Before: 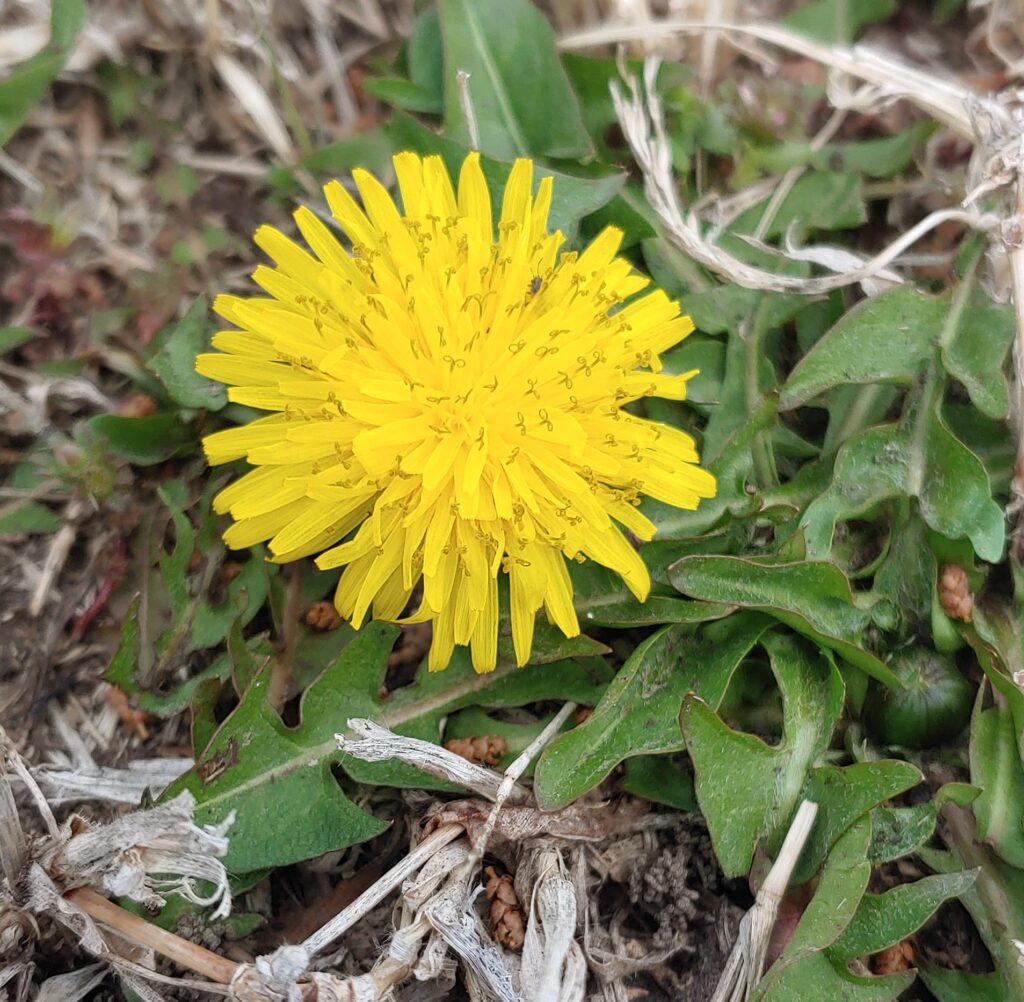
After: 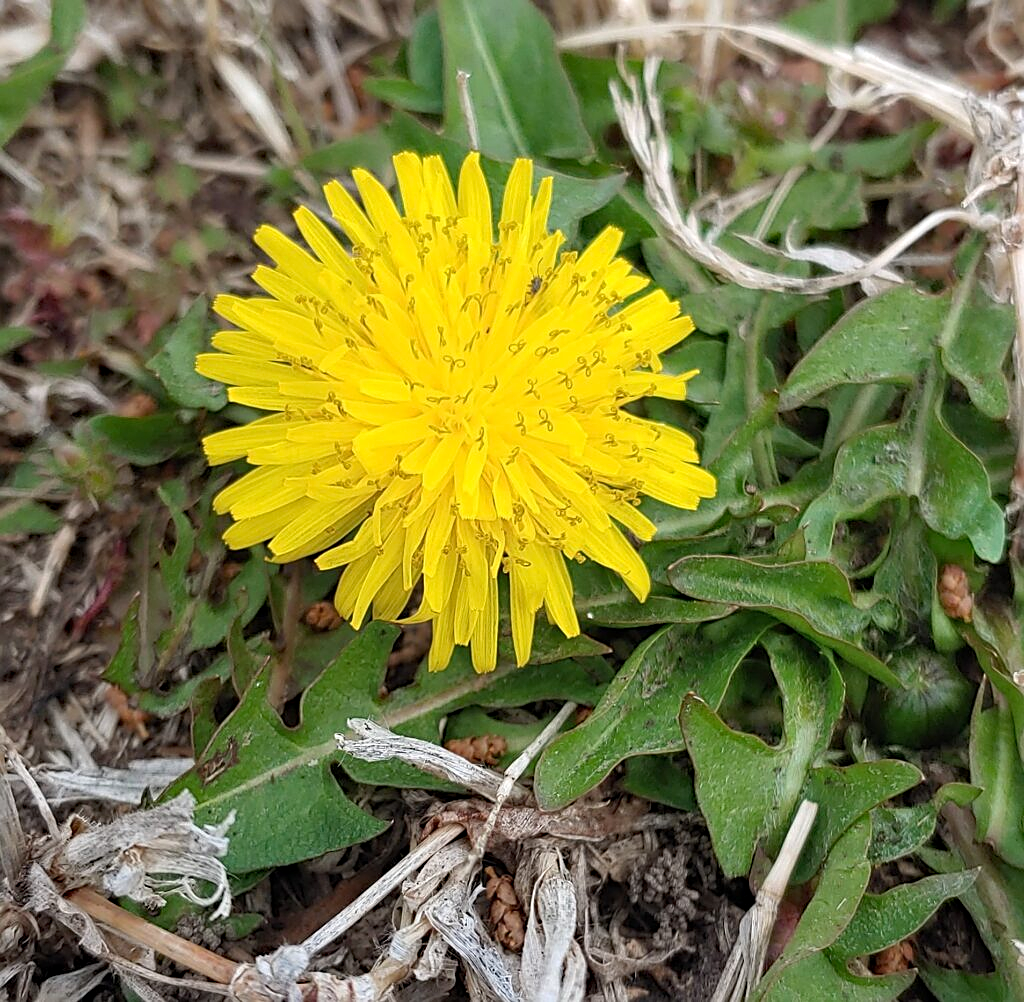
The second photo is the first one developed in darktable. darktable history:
sharpen: on, module defaults
haze removal: strength 0.25, distance 0.25, compatibility mode true, adaptive false
